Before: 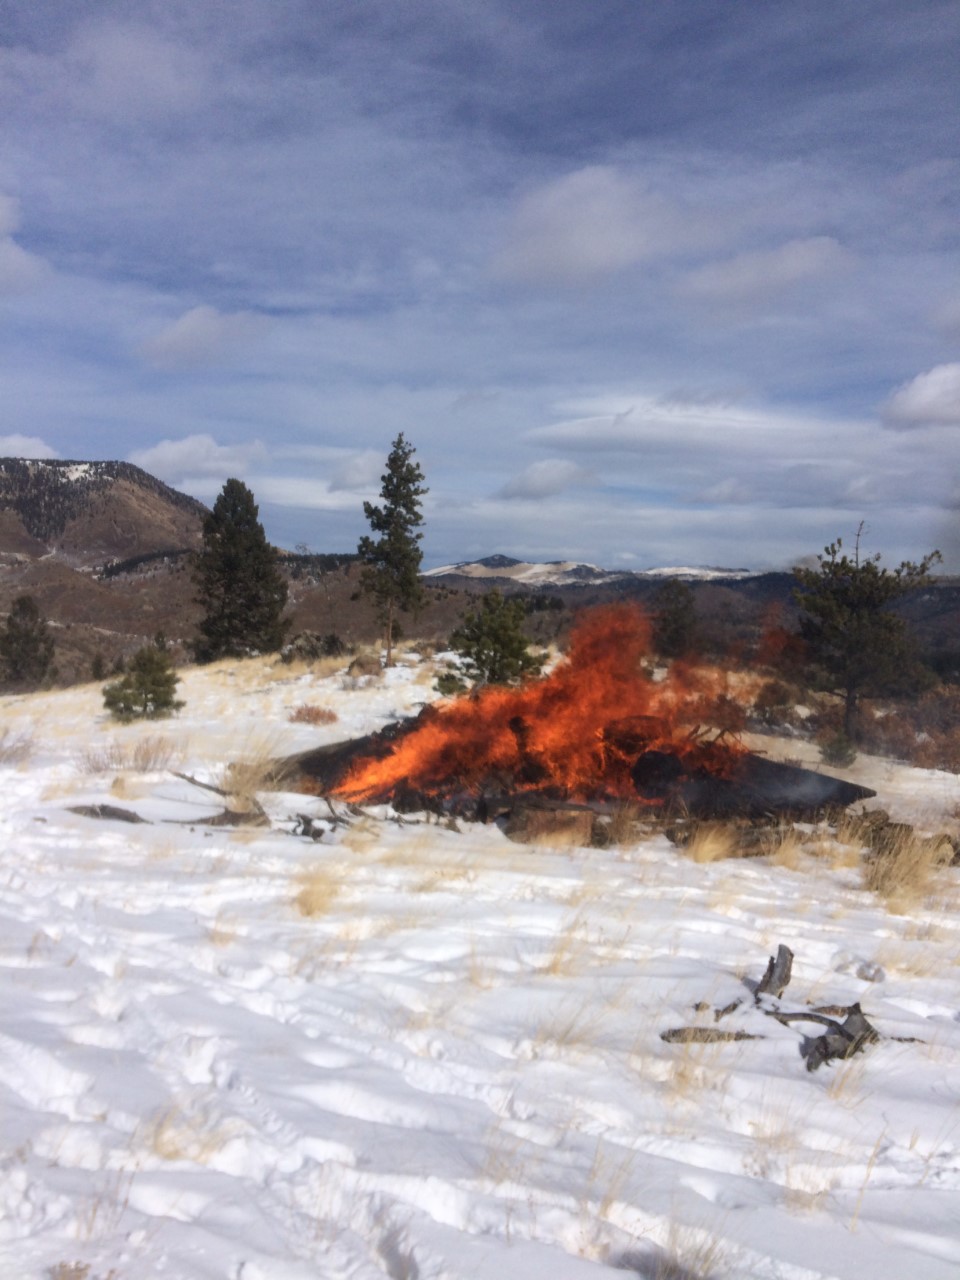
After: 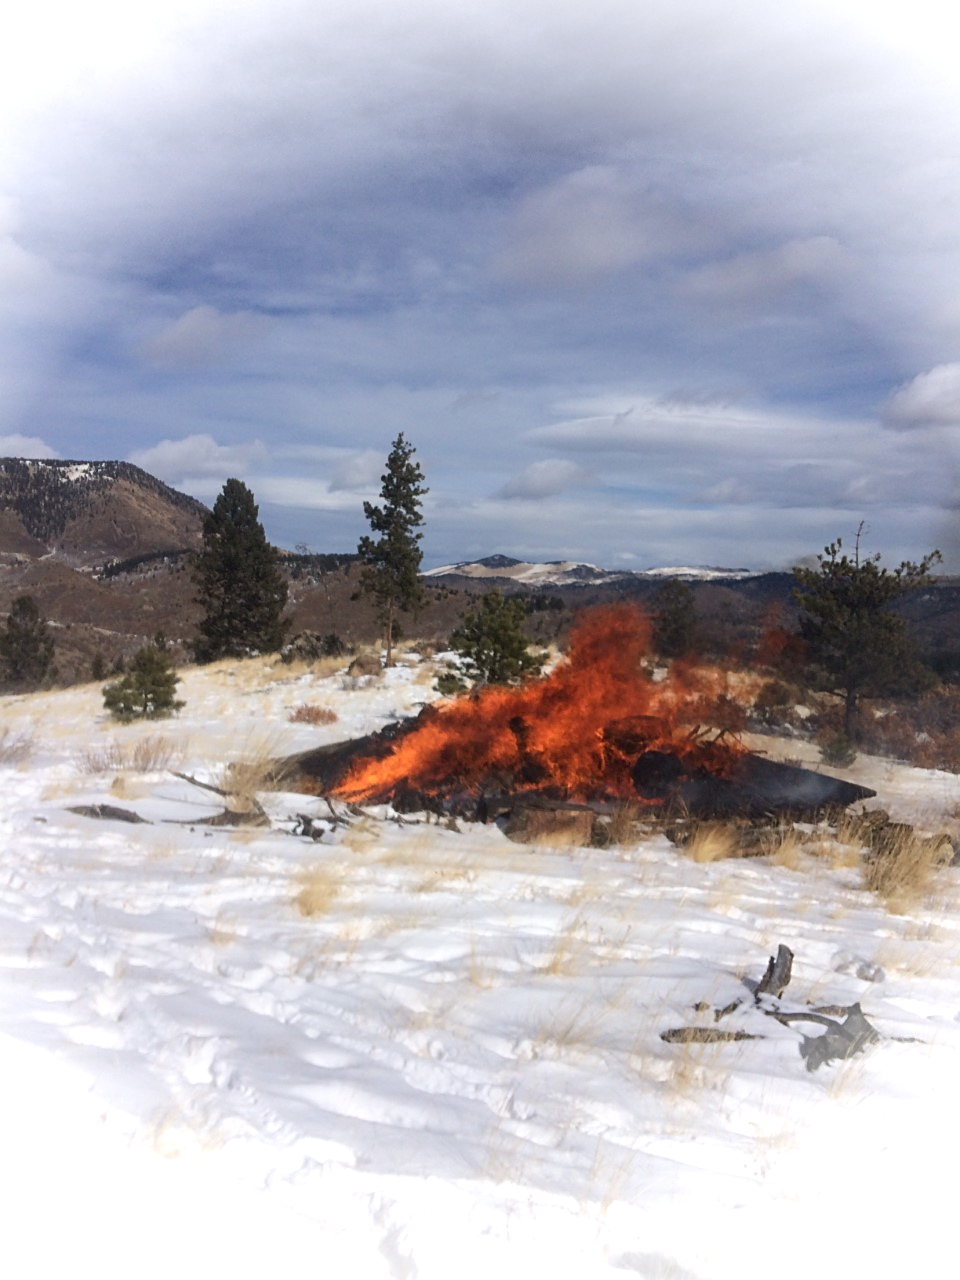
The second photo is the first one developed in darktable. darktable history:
vignetting: brightness 0.985, saturation -0.494, width/height ratio 1.1
sharpen: on, module defaults
